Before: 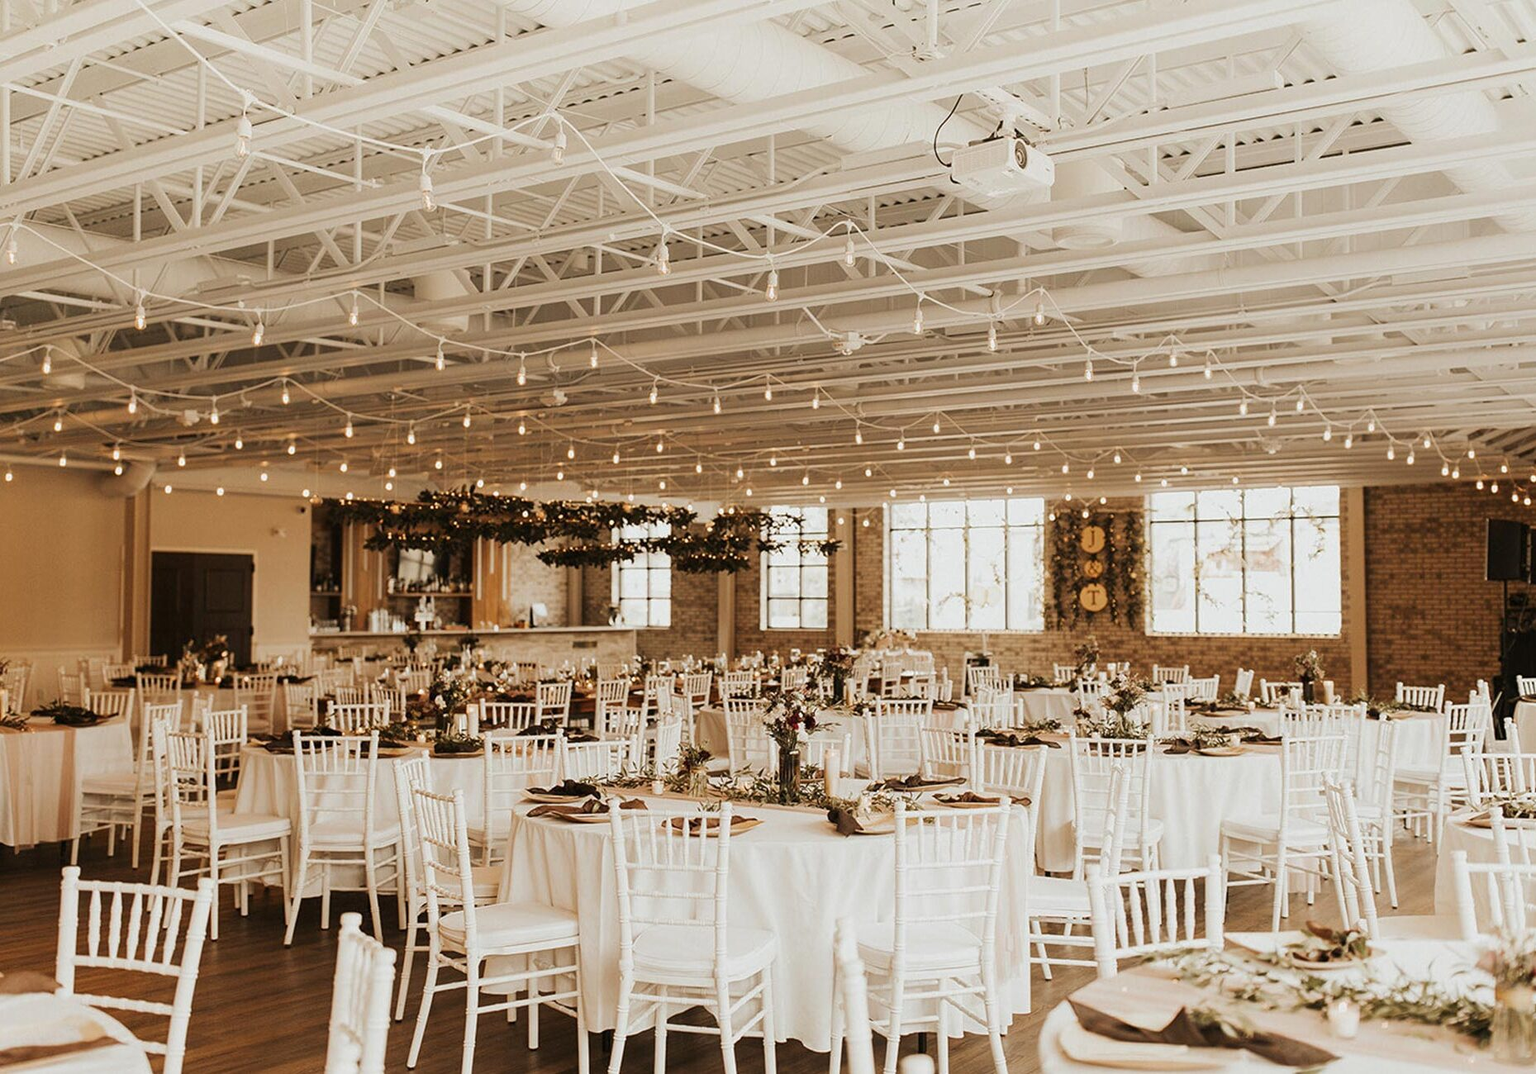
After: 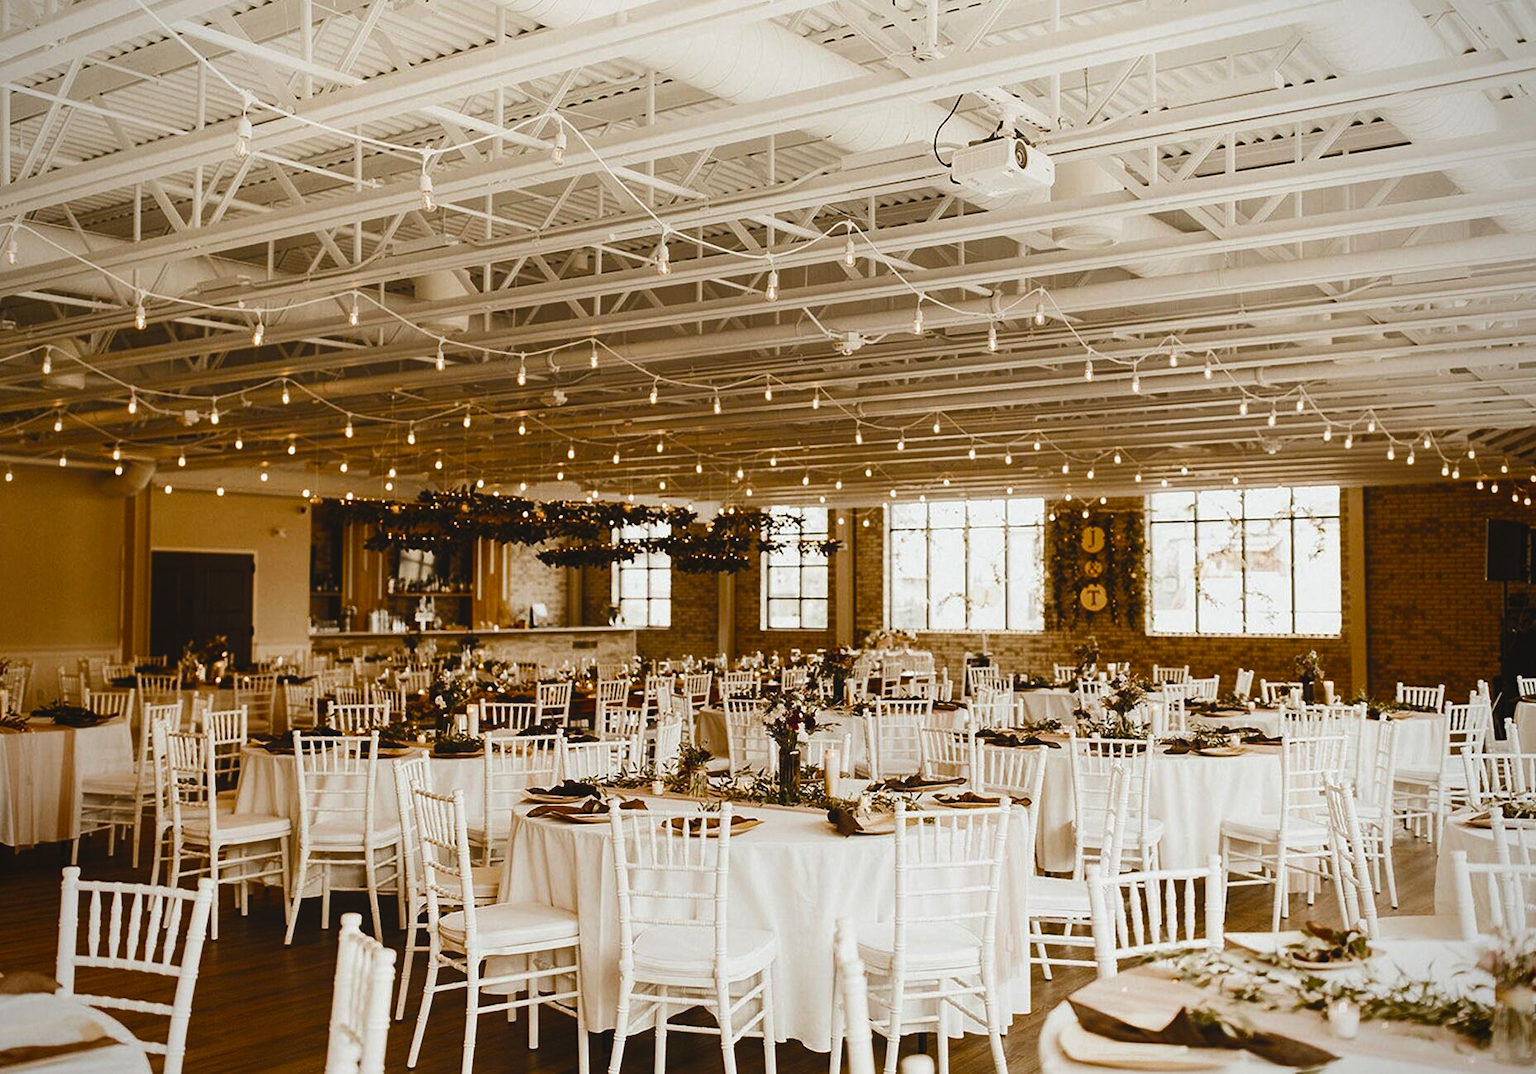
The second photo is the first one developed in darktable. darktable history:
color balance rgb: shadows lift › luminance -9.639%, global offset › luminance 1.528%, perceptual saturation grading › global saturation 40.845%, perceptual saturation grading › highlights -25.796%, perceptual saturation grading › mid-tones 35.203%, perceptual saturation grading › shadows 36.014%, perceptual brilliance grading › highlights 3.706%, perceptual brilliance grading › mid-tones -18.935%, perceptual brilliance grading › shadows -41.05%
vignetting: fall-off radius 61.14%, brightness -0.583, saturation -0.12, unbound false
